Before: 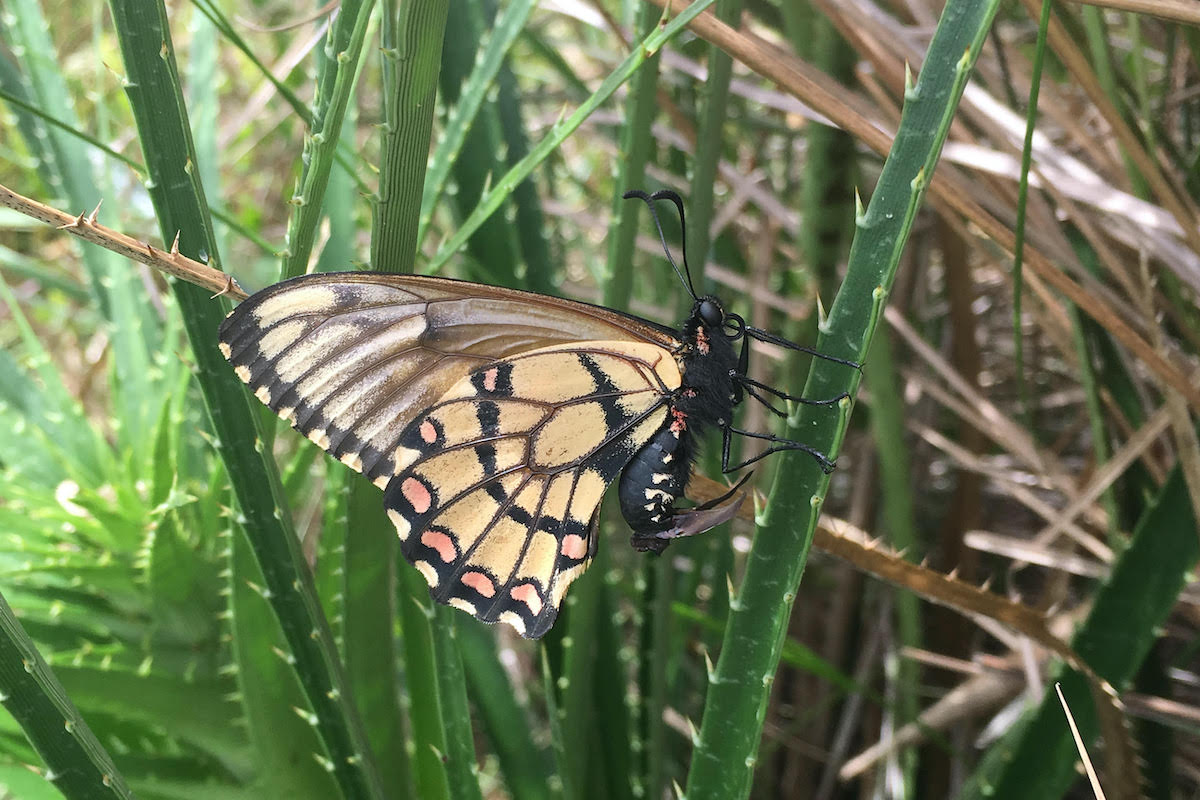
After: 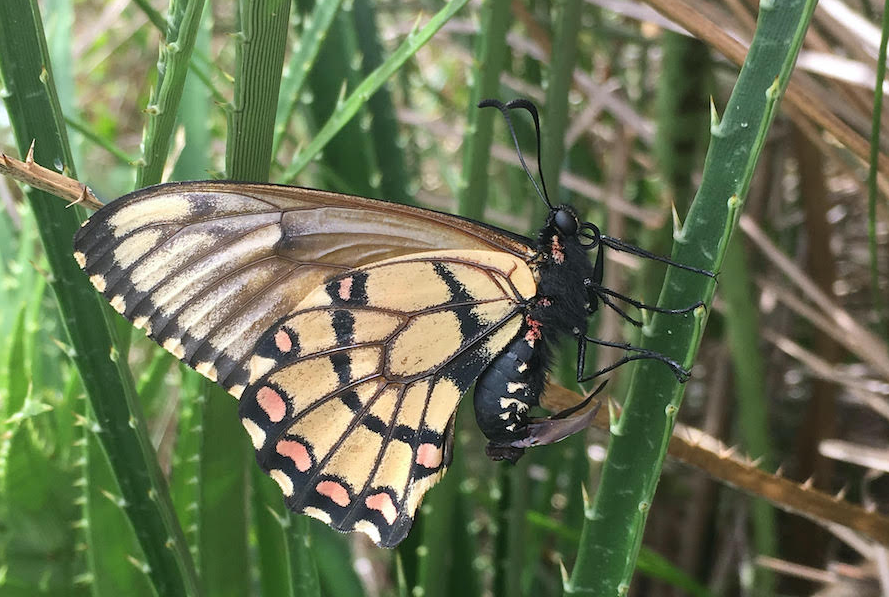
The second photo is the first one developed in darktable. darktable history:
crop and rotate: left 12.143%, top 11.395%, right 13.761%, bottom 13.877%
